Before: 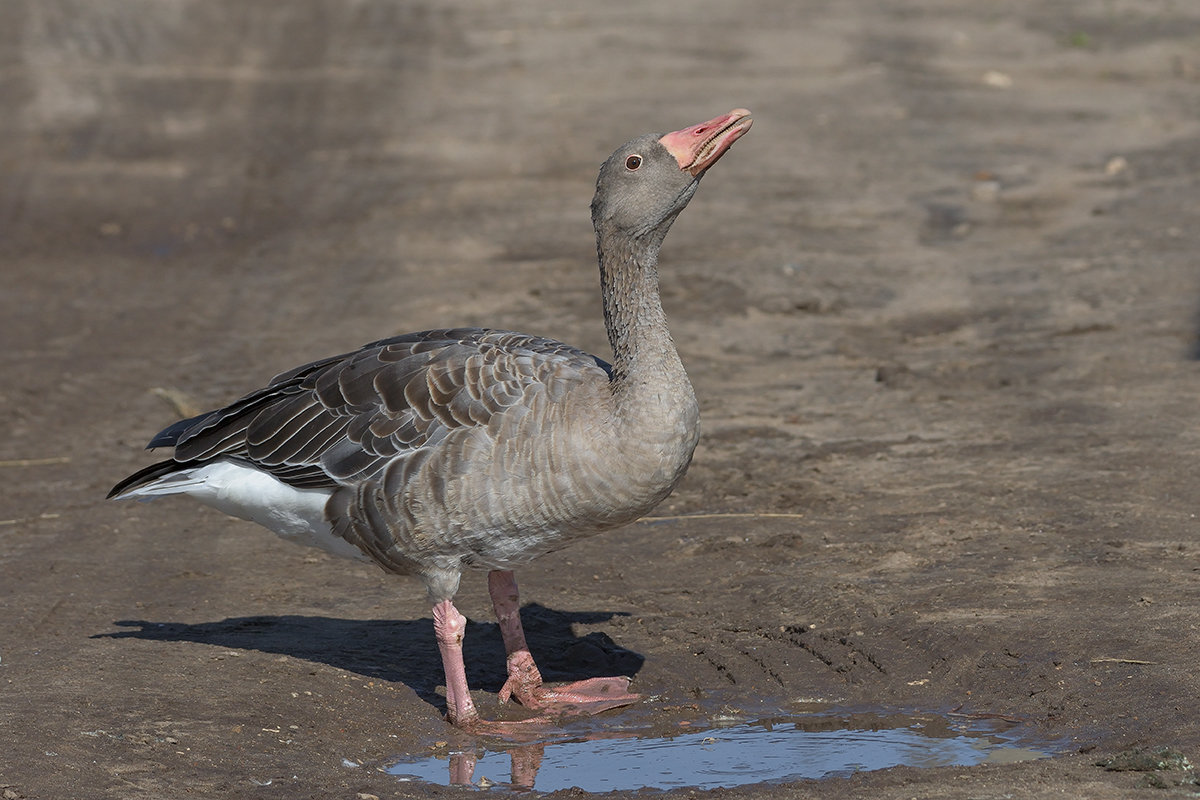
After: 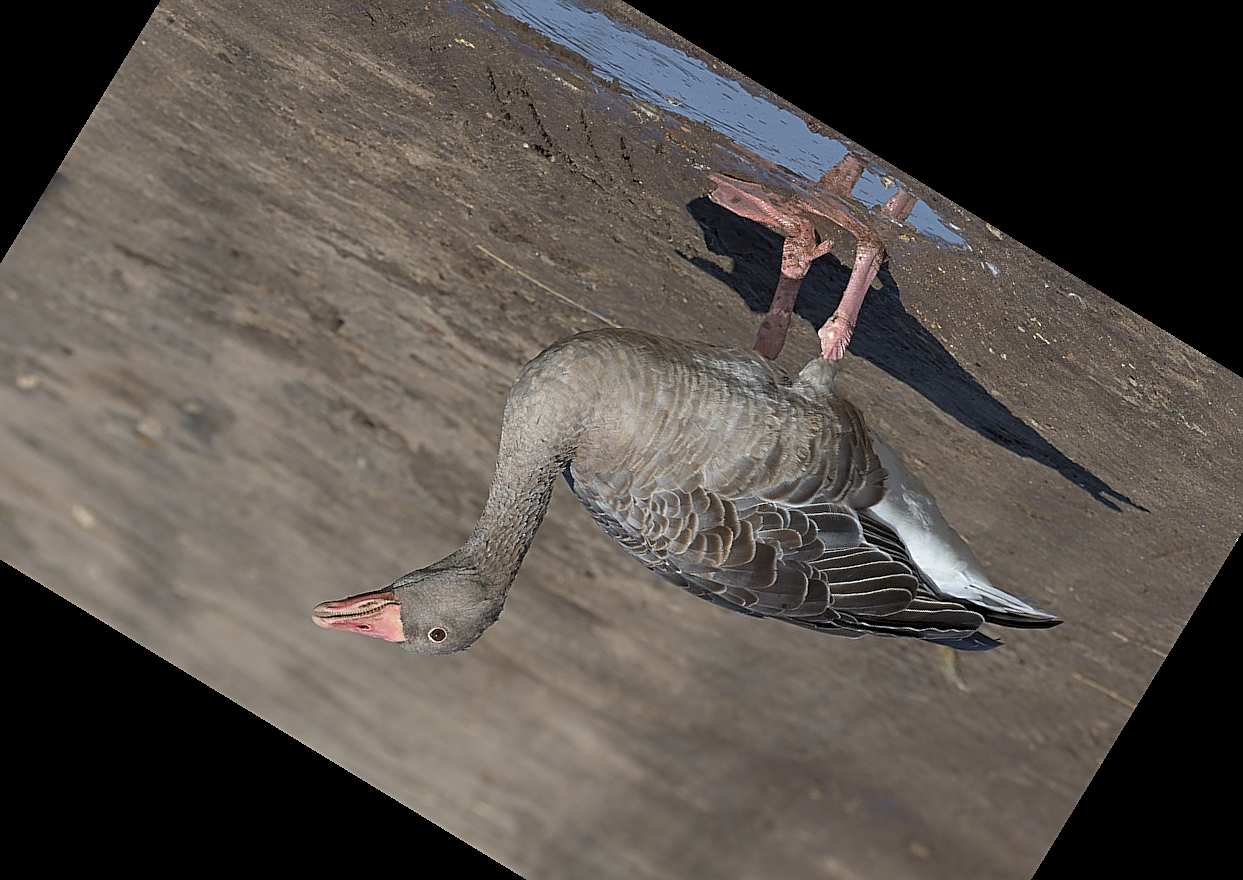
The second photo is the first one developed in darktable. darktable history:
crop and rotate: angle 148.68°, left 9.111%, top 15.603%, right 4.588%, bottom 17.041%
sharpen: on, module defaults
